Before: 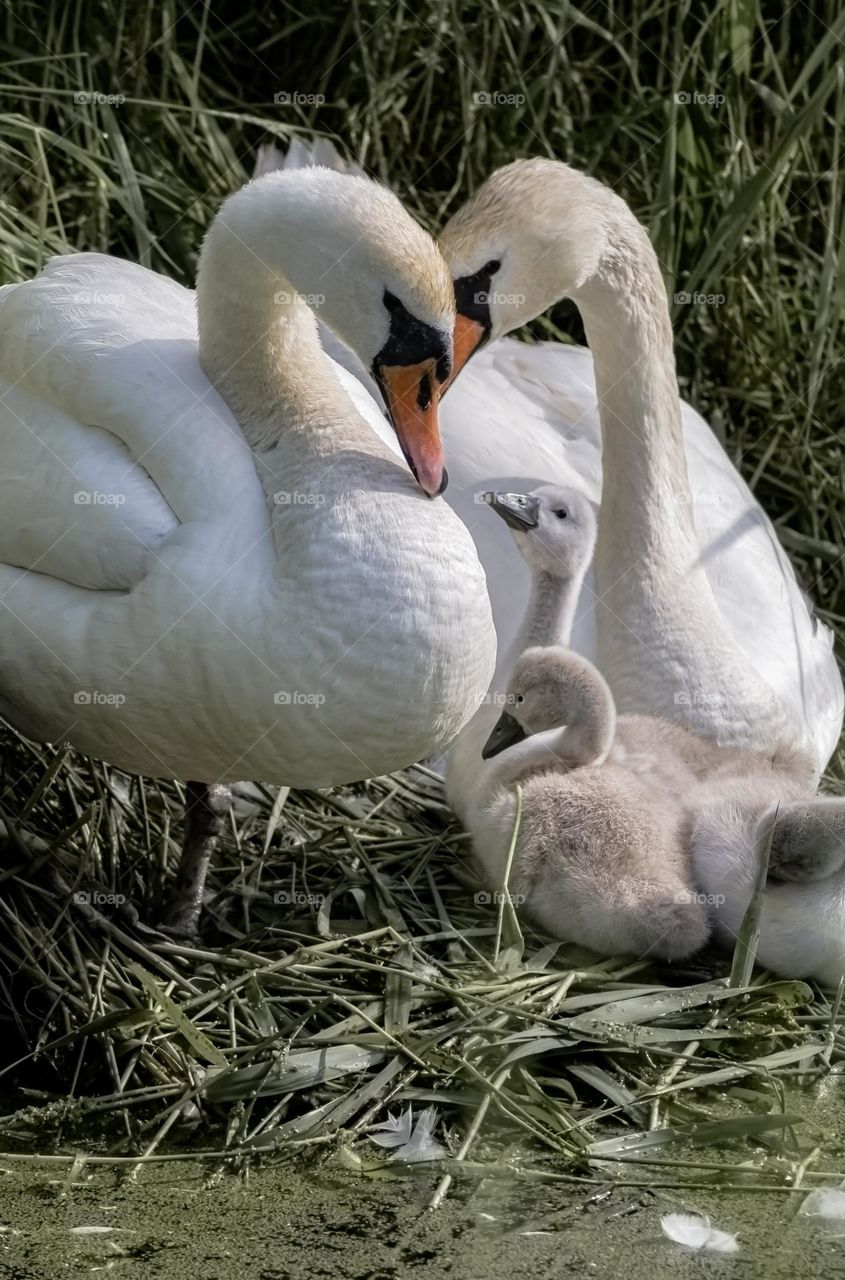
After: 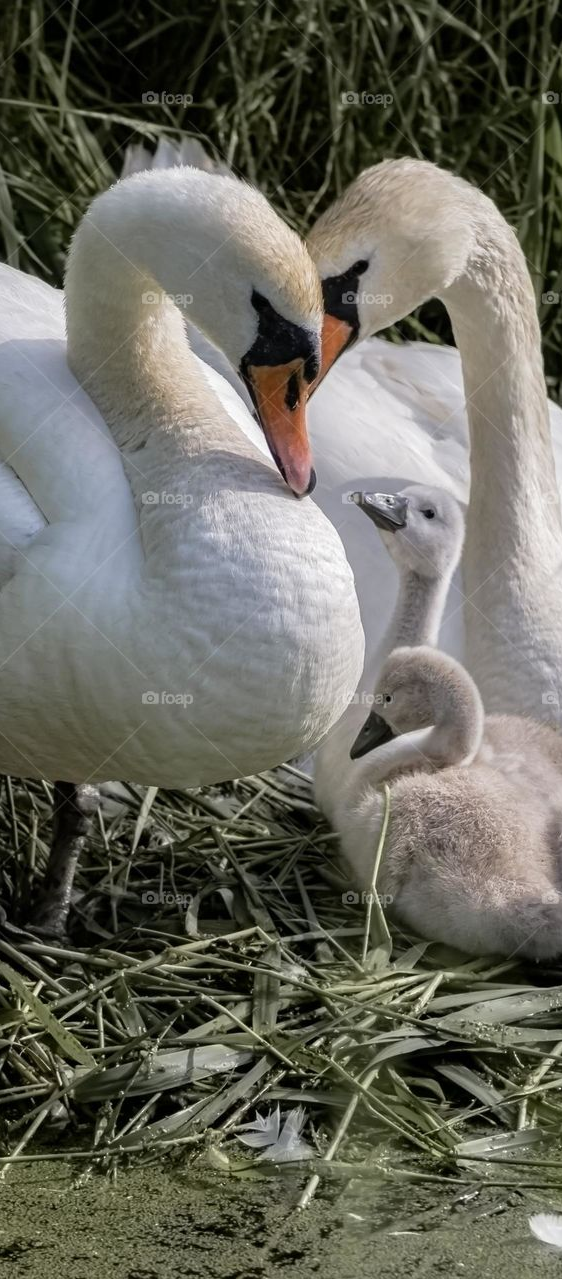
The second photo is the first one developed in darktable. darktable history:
crop and rotate: left 15.643%, right 17.756%
